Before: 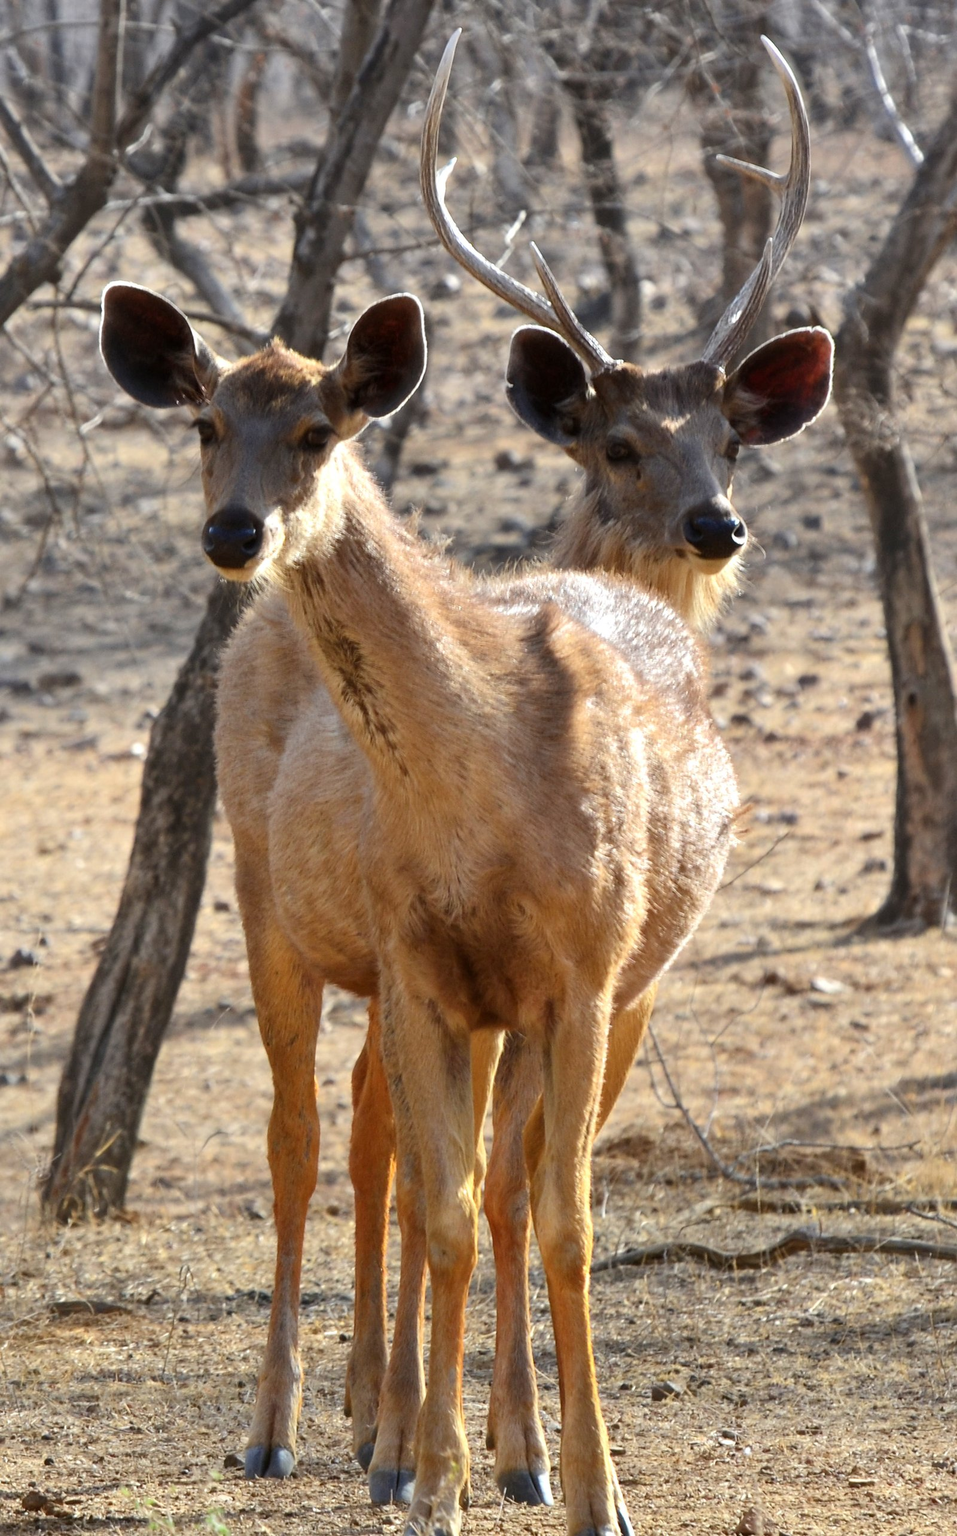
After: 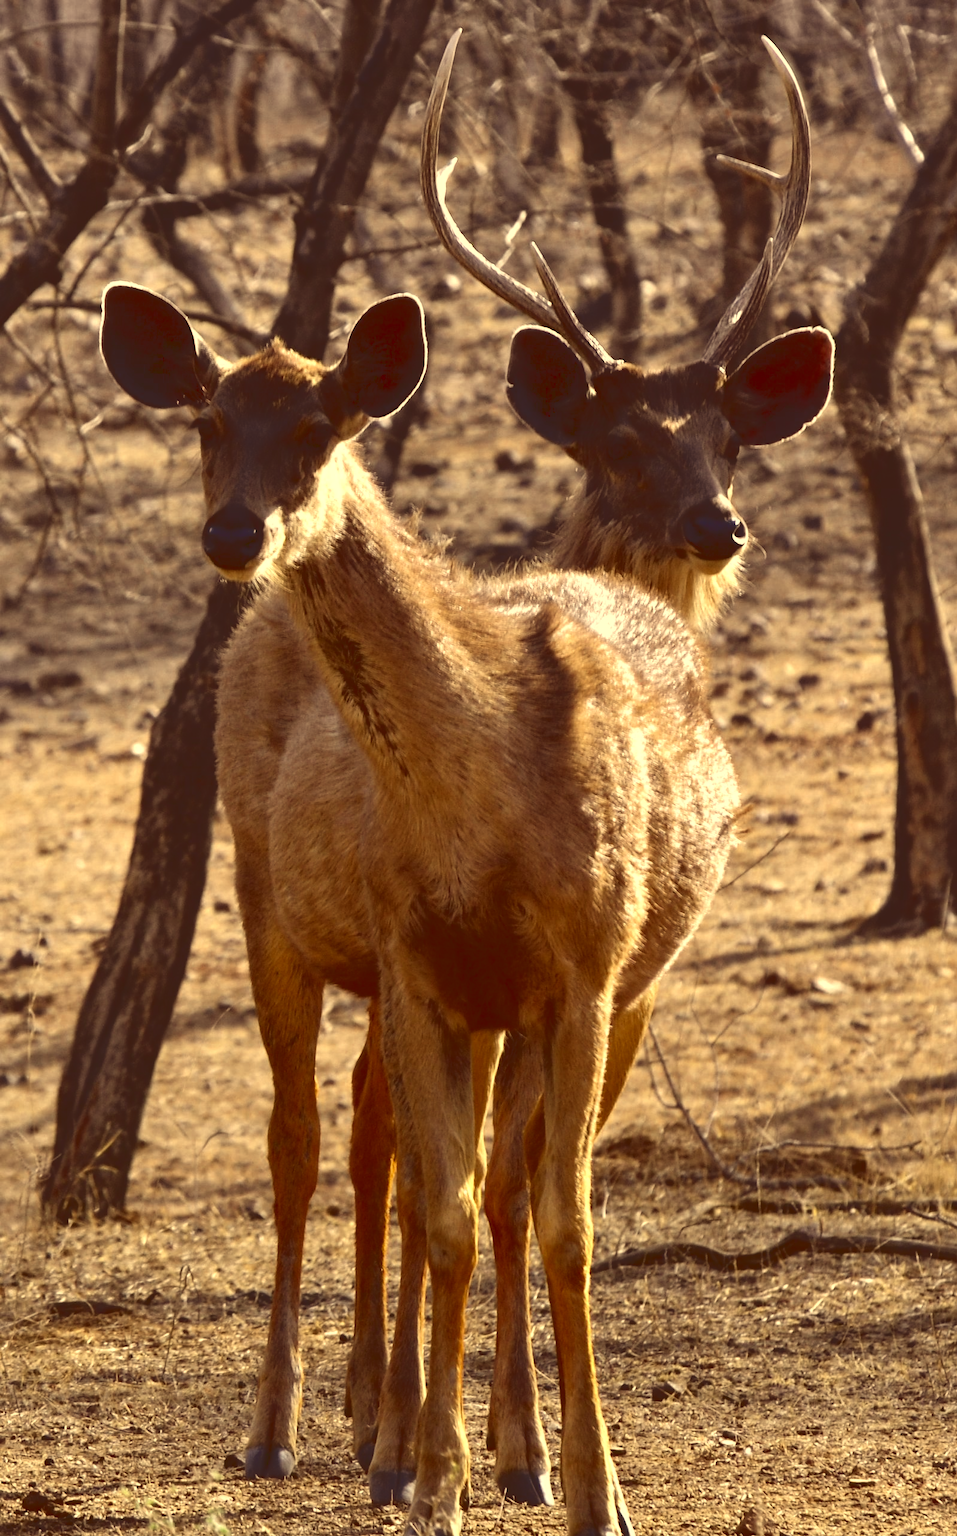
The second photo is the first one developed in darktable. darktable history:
exposure: exposure 0.203 EV, compensate highlight preservation false
base curve: curves: ch0 [(0, 0.02) (0.083, 0.036) (1, 1)]
color zones: curves: ch0 [(0, 0.5) (0.125, 0.4) (0.25, 0.5) (0.375, 0.4) (0.5, 0.4) (0.625, 0.35) (0.75, 0.35) (0.875, 0.5)]; ch1 [(0, 0.35) (0.125, 0.45) (0.25, 0.35) (0.375, 0.35) (0.5, 0.35) (0.625, 0.35) (0.75, 0.45) (0.875, 0.35)]; ch2 [(0, 0.6) (0.125, 0.5) (0.25, 0.5) (0.375, 0.6) (0.5, 0.6) (0.625, 0.5) (0.75, 0.5) (0.875, 0.5)]
color correction: highlights a* 9.95, highlights b* 38.72, shadows a* 14.41, shadows b* 3.57
